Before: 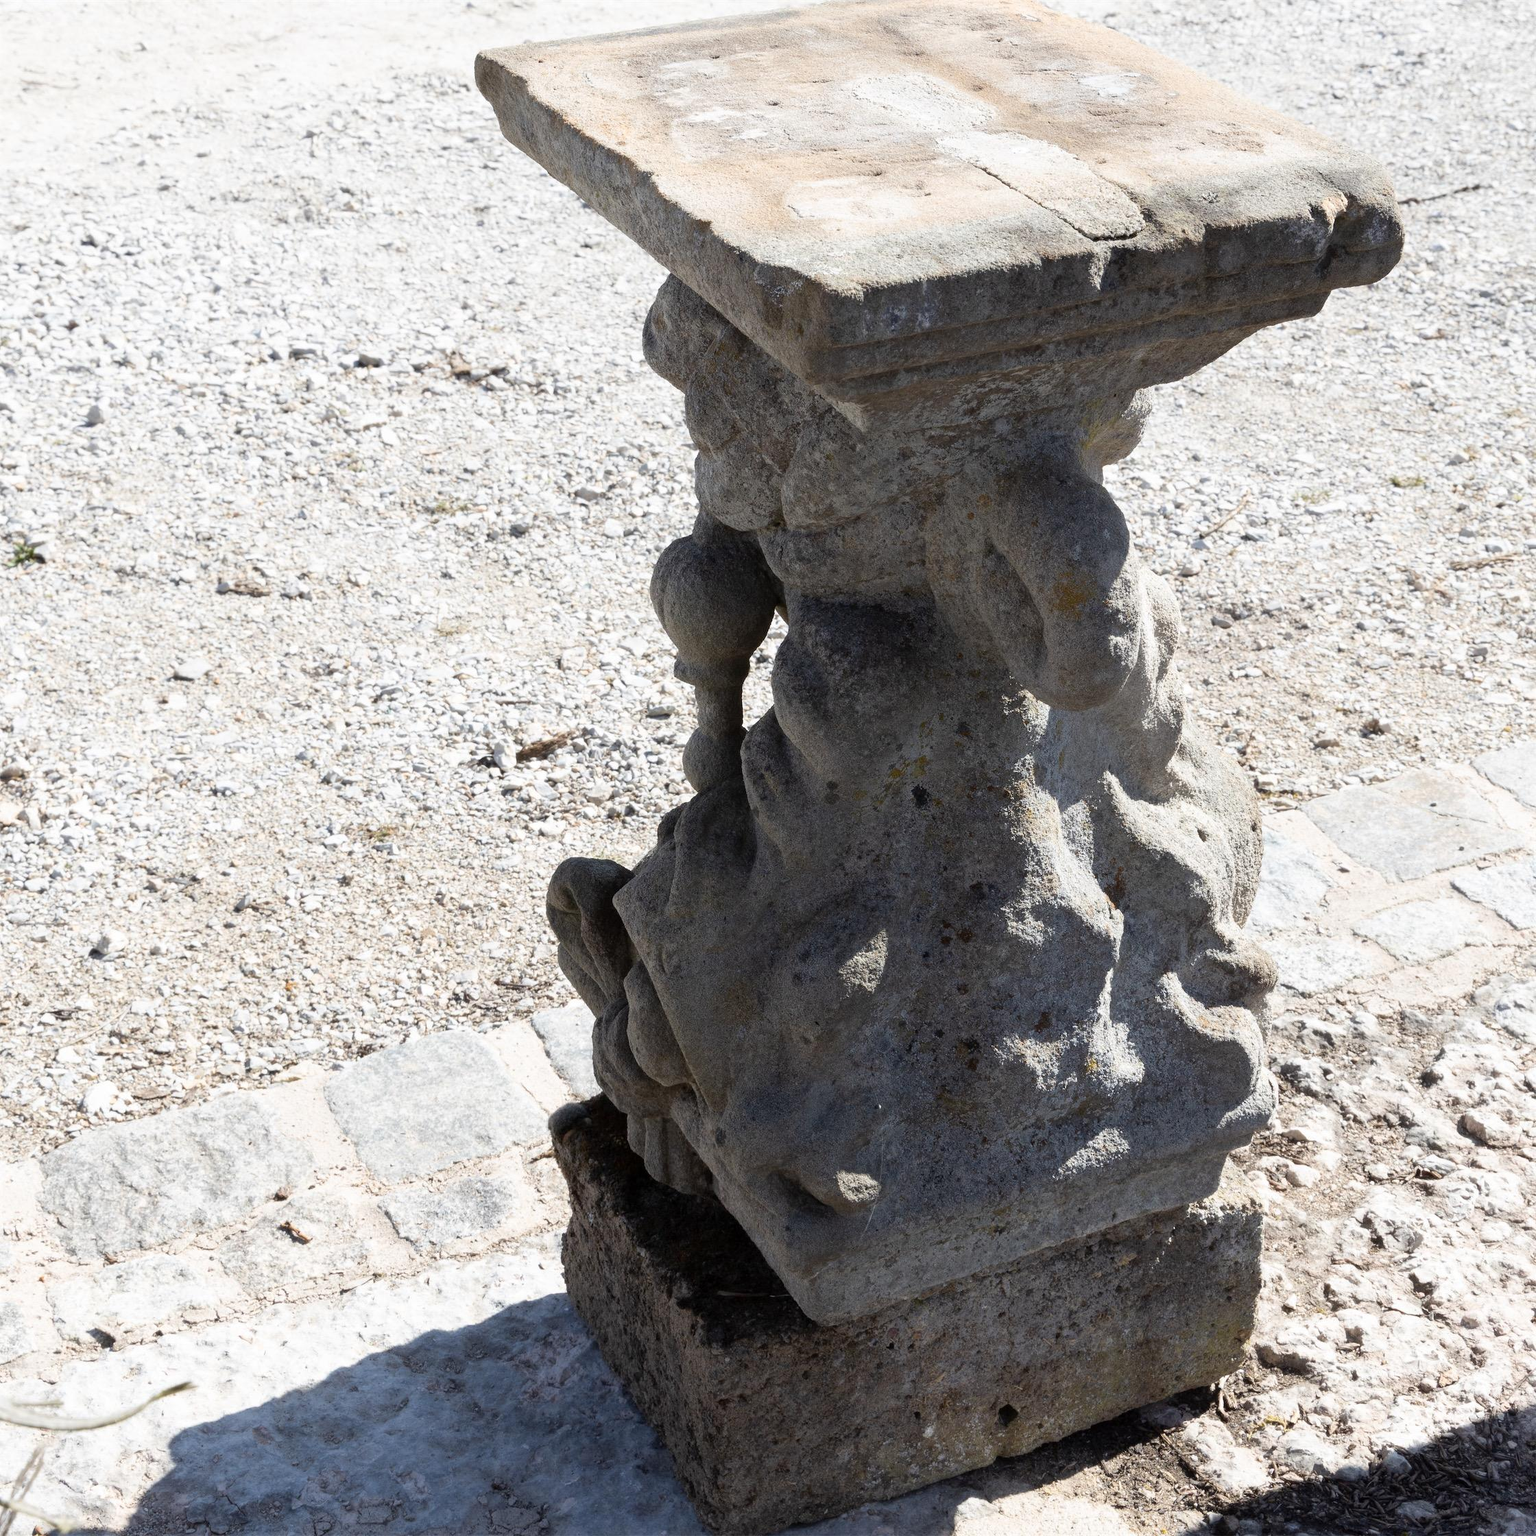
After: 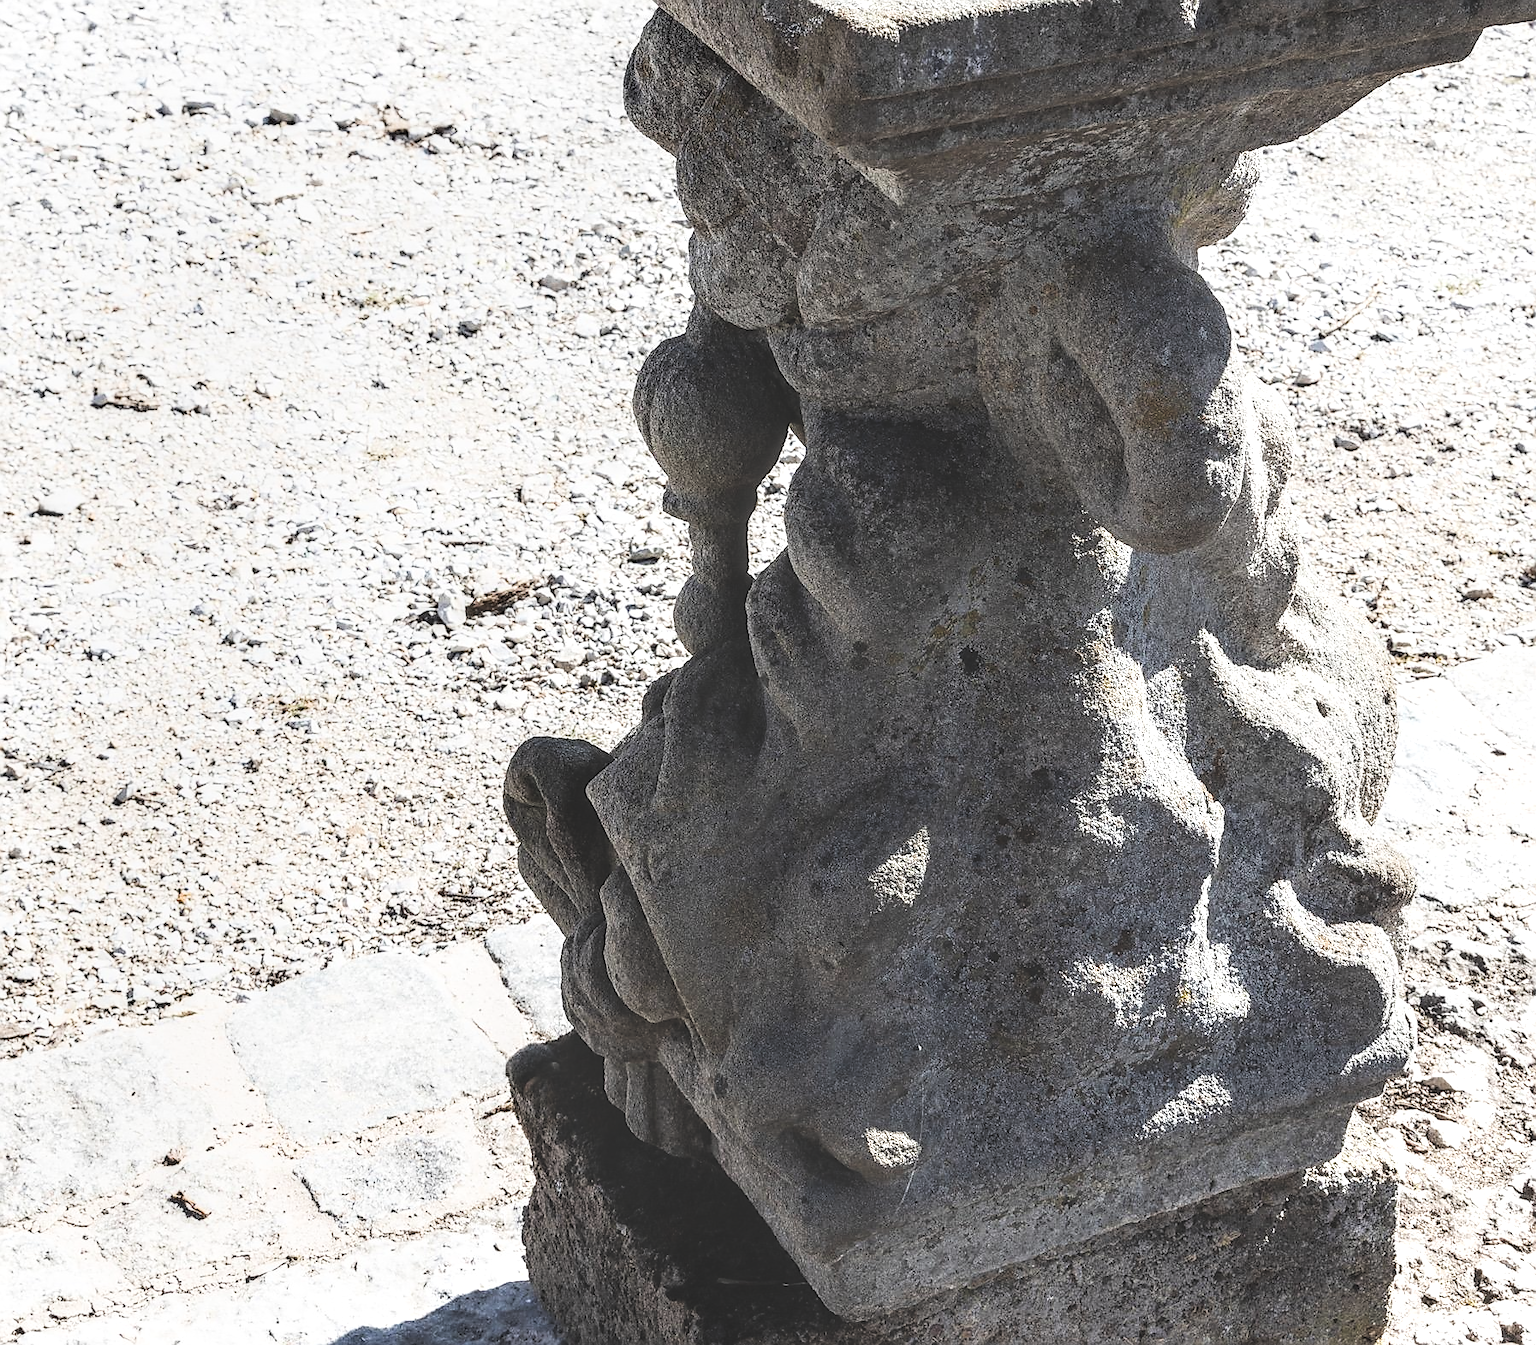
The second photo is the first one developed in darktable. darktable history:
exposure: black level correction -0.086, compensate highlight preservation false
filmic rgb: black relative exposure -7.65 EV, white relative exposure 3.97 EV, hardness 4.01, contrast 1.099, highlights saturation mix -30.24%
color balance rgb: perceptual saturation grading › global saturation 11.876%, global vibrance 30.109%, contrast 9.904%
sharpen: radius 1.394, amount 1.257, threshold 0.749
local contrast: highlights 22%, detail 195%
shadows and highlights: shadows -61.94, white point adjustment -5.04, highlights 60.39
crop: left 9.34%, top 17.432%, right 10.561%, bottom 12.398%
